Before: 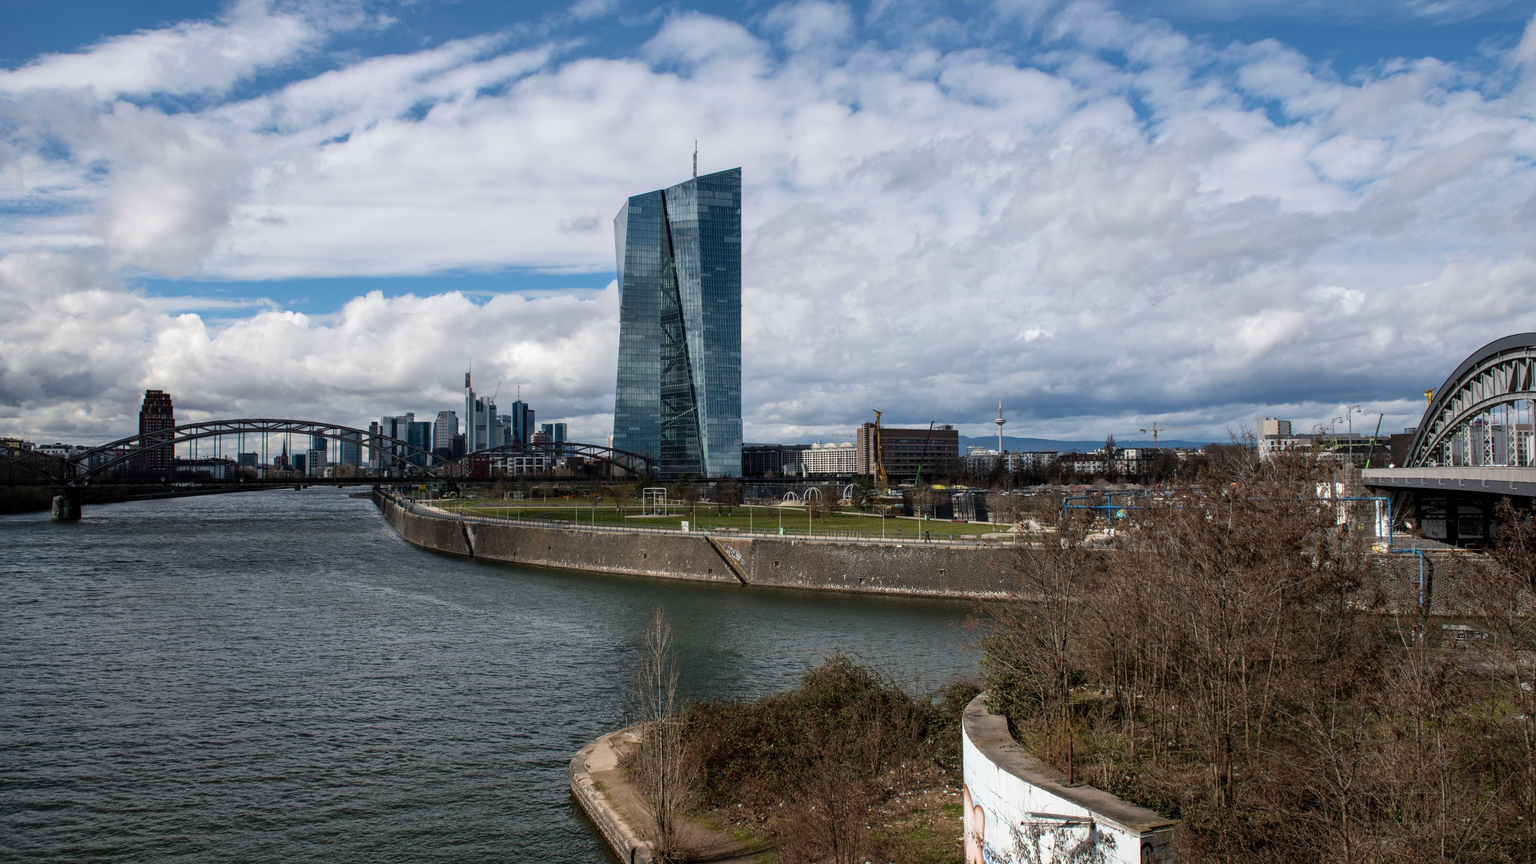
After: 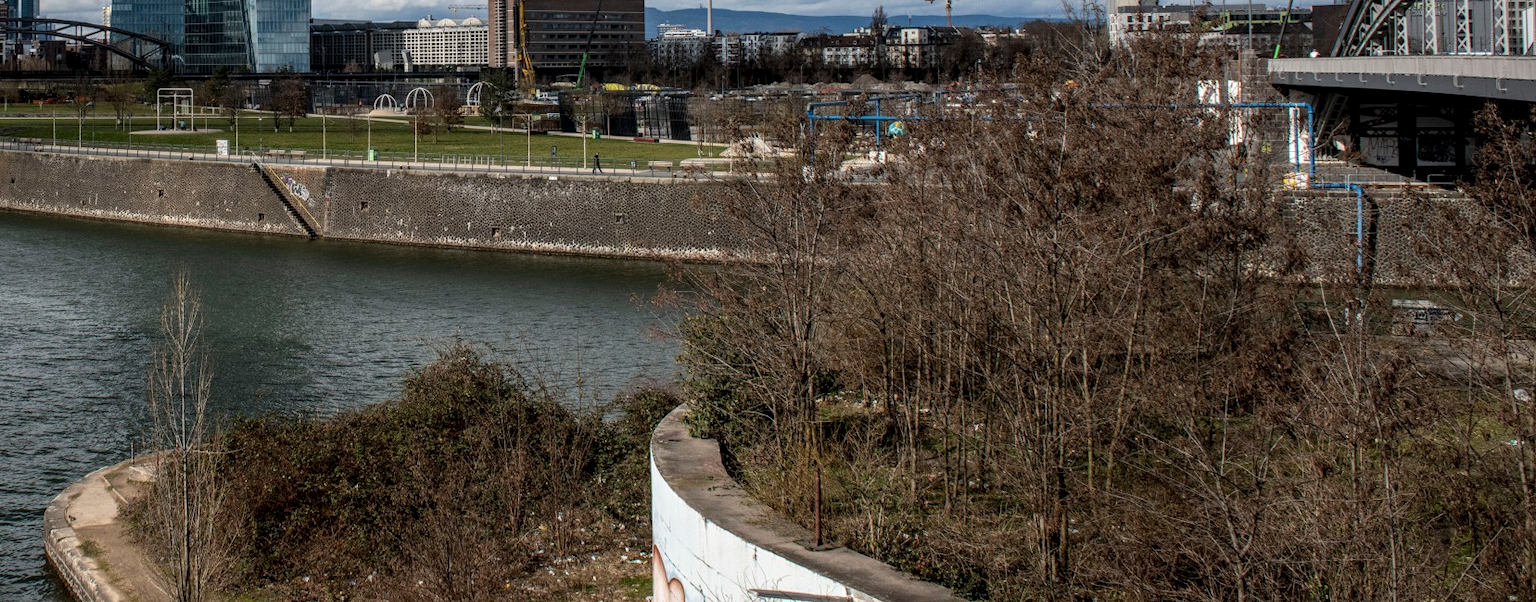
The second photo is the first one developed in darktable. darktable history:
crop and rotate: left 35.262%, top 49.9%, bottom 4.916%
tone equalizer: on, module defaults
local contrast: on, module defaults
